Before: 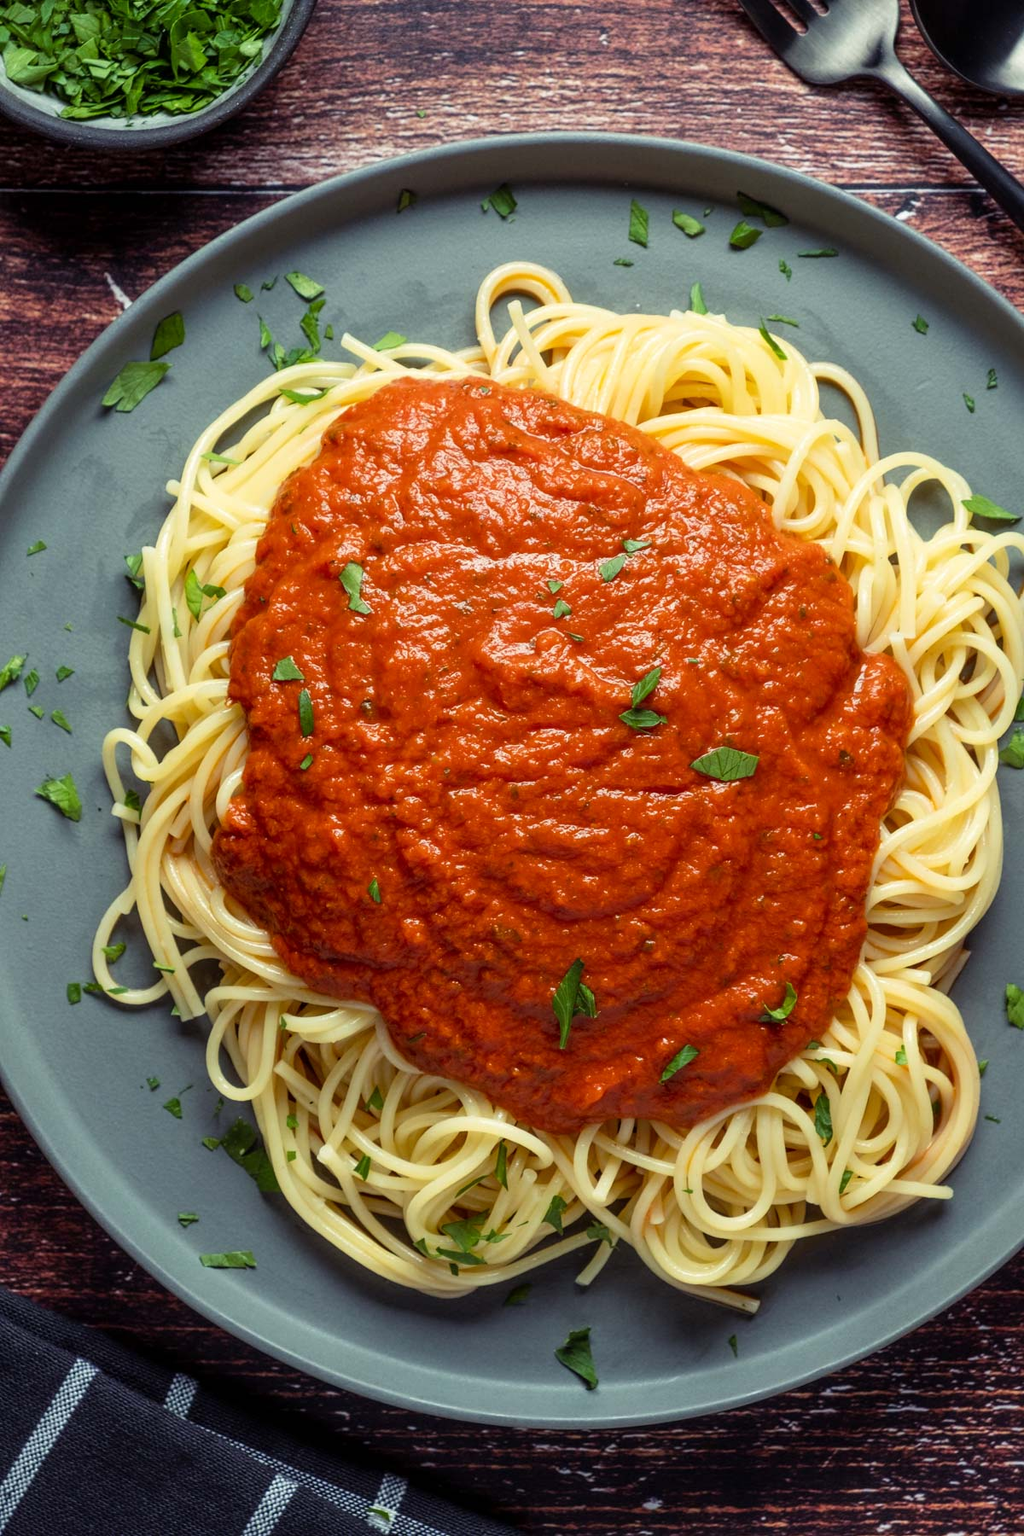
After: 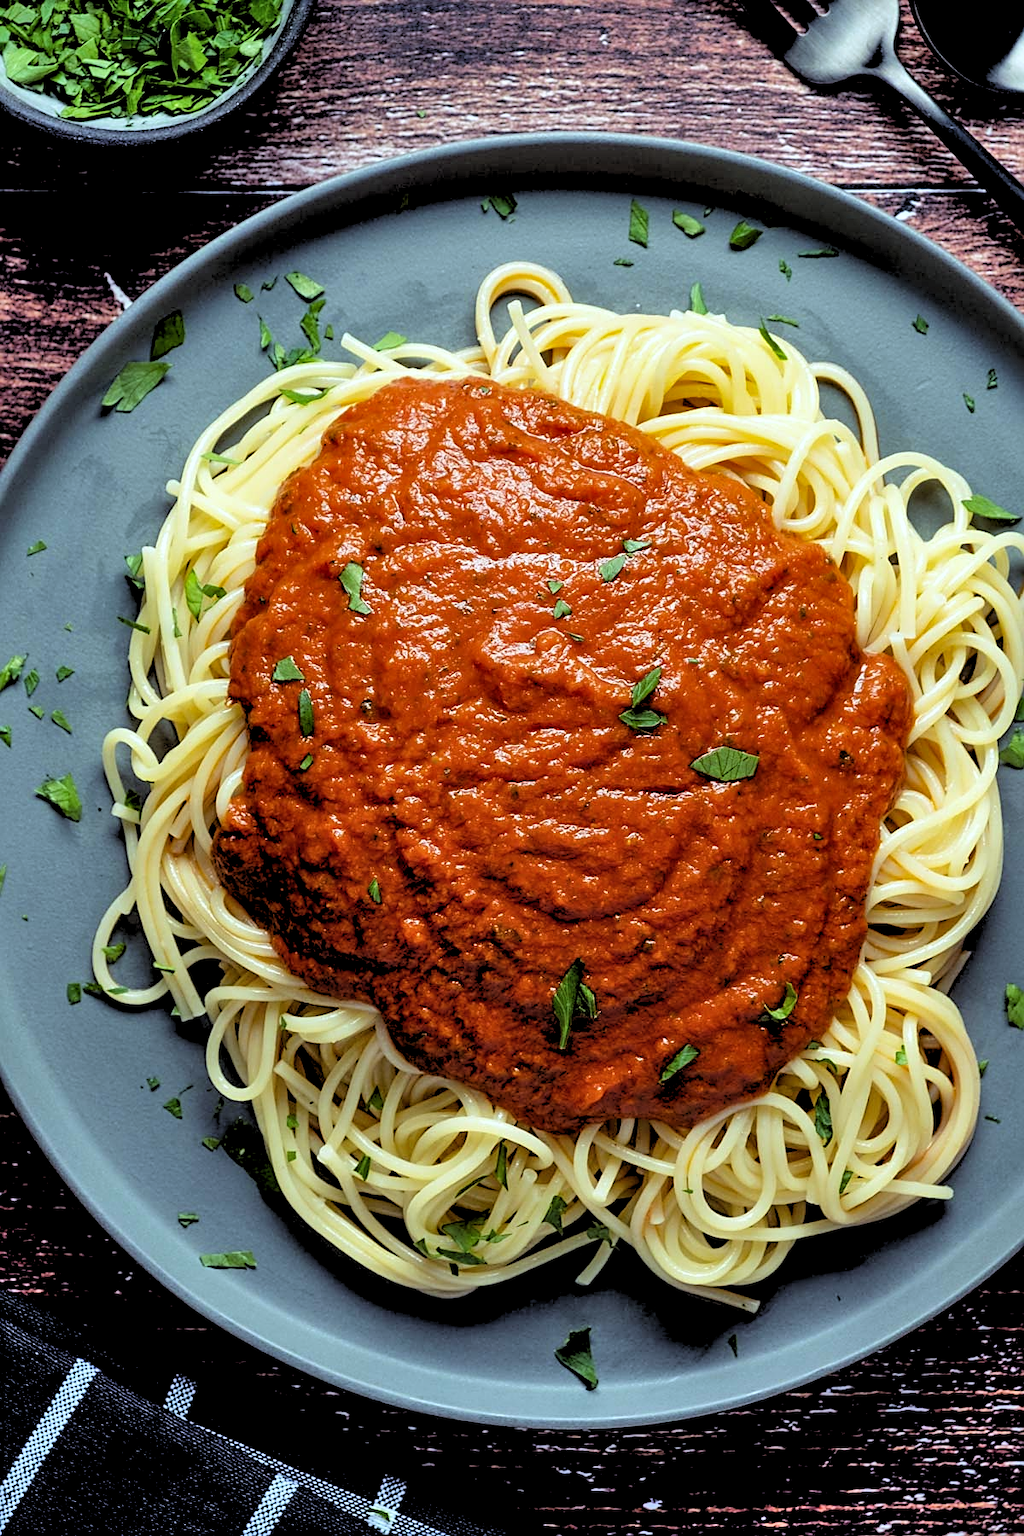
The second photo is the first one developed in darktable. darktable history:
white balance: red 0.924, blue 1.095
shadows and highlights: low approximation 0.01, soften with gaussian
sharpen: on, module defaults
rgb levels: levels [[0.029, 0.461, 0.922], [0, 0.5, 1], [0, 0.5, 1]]
